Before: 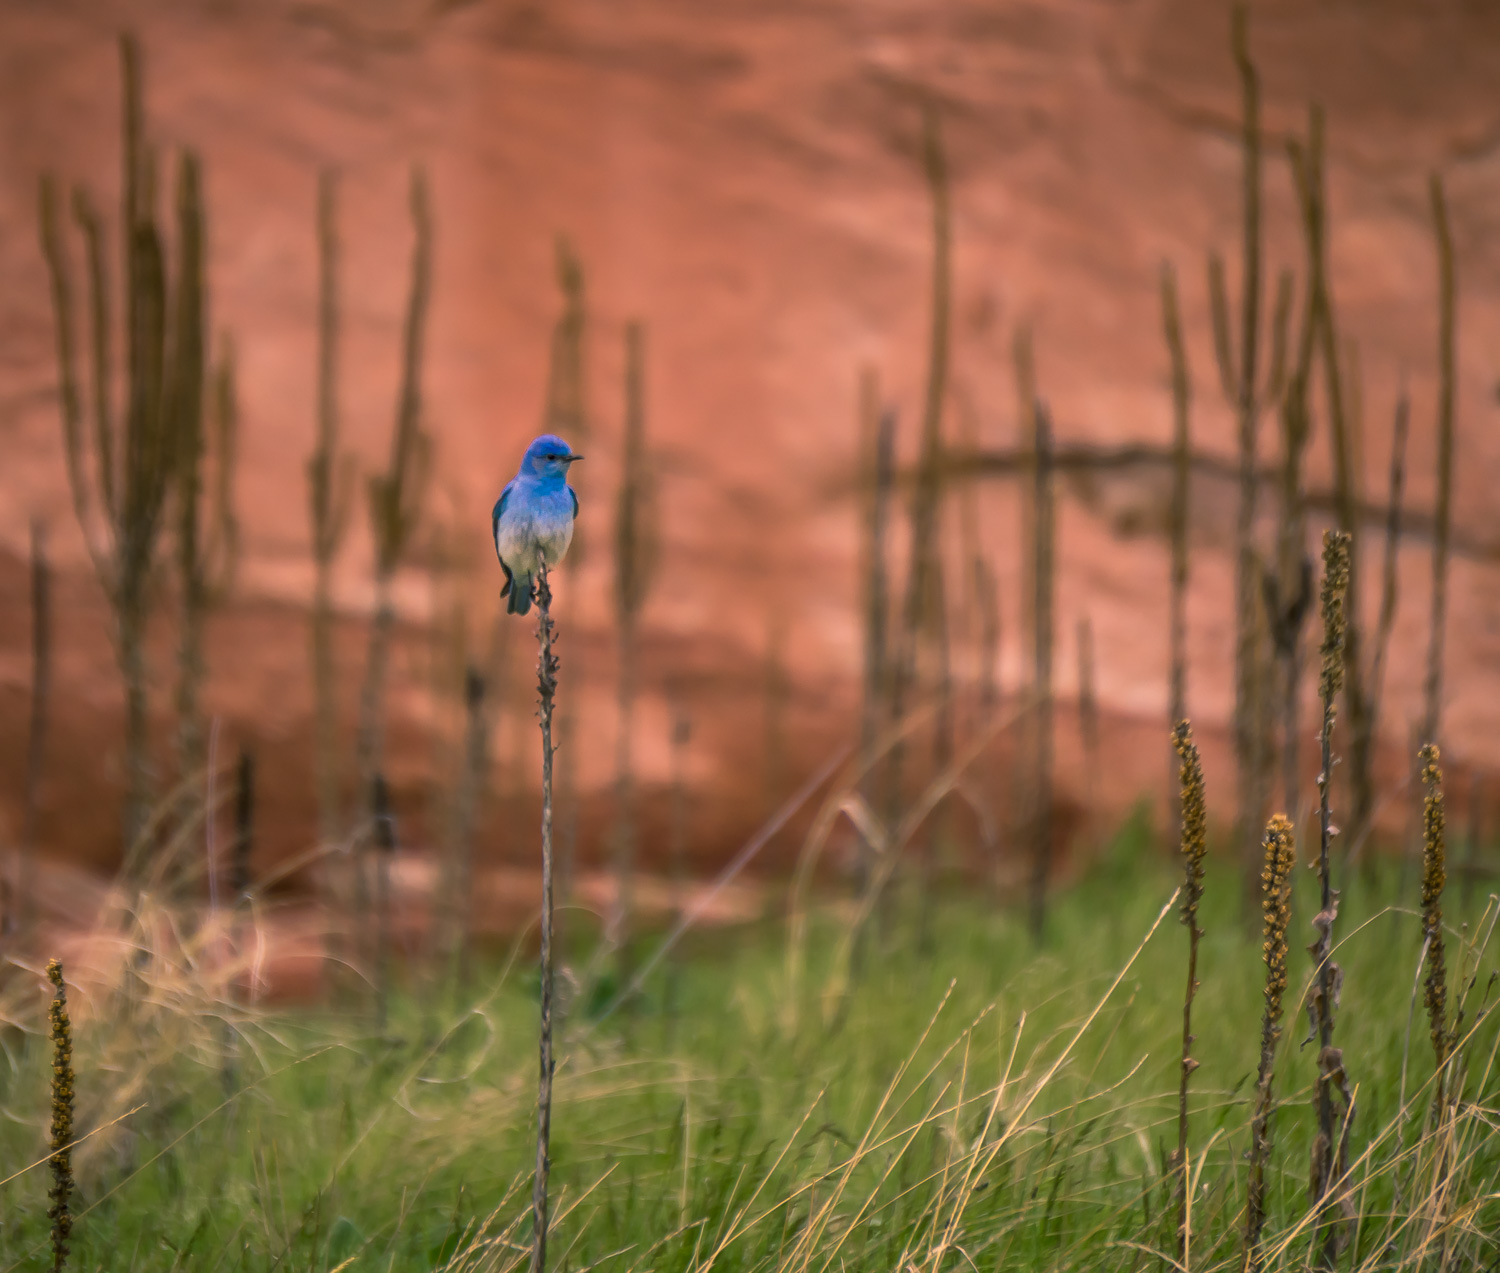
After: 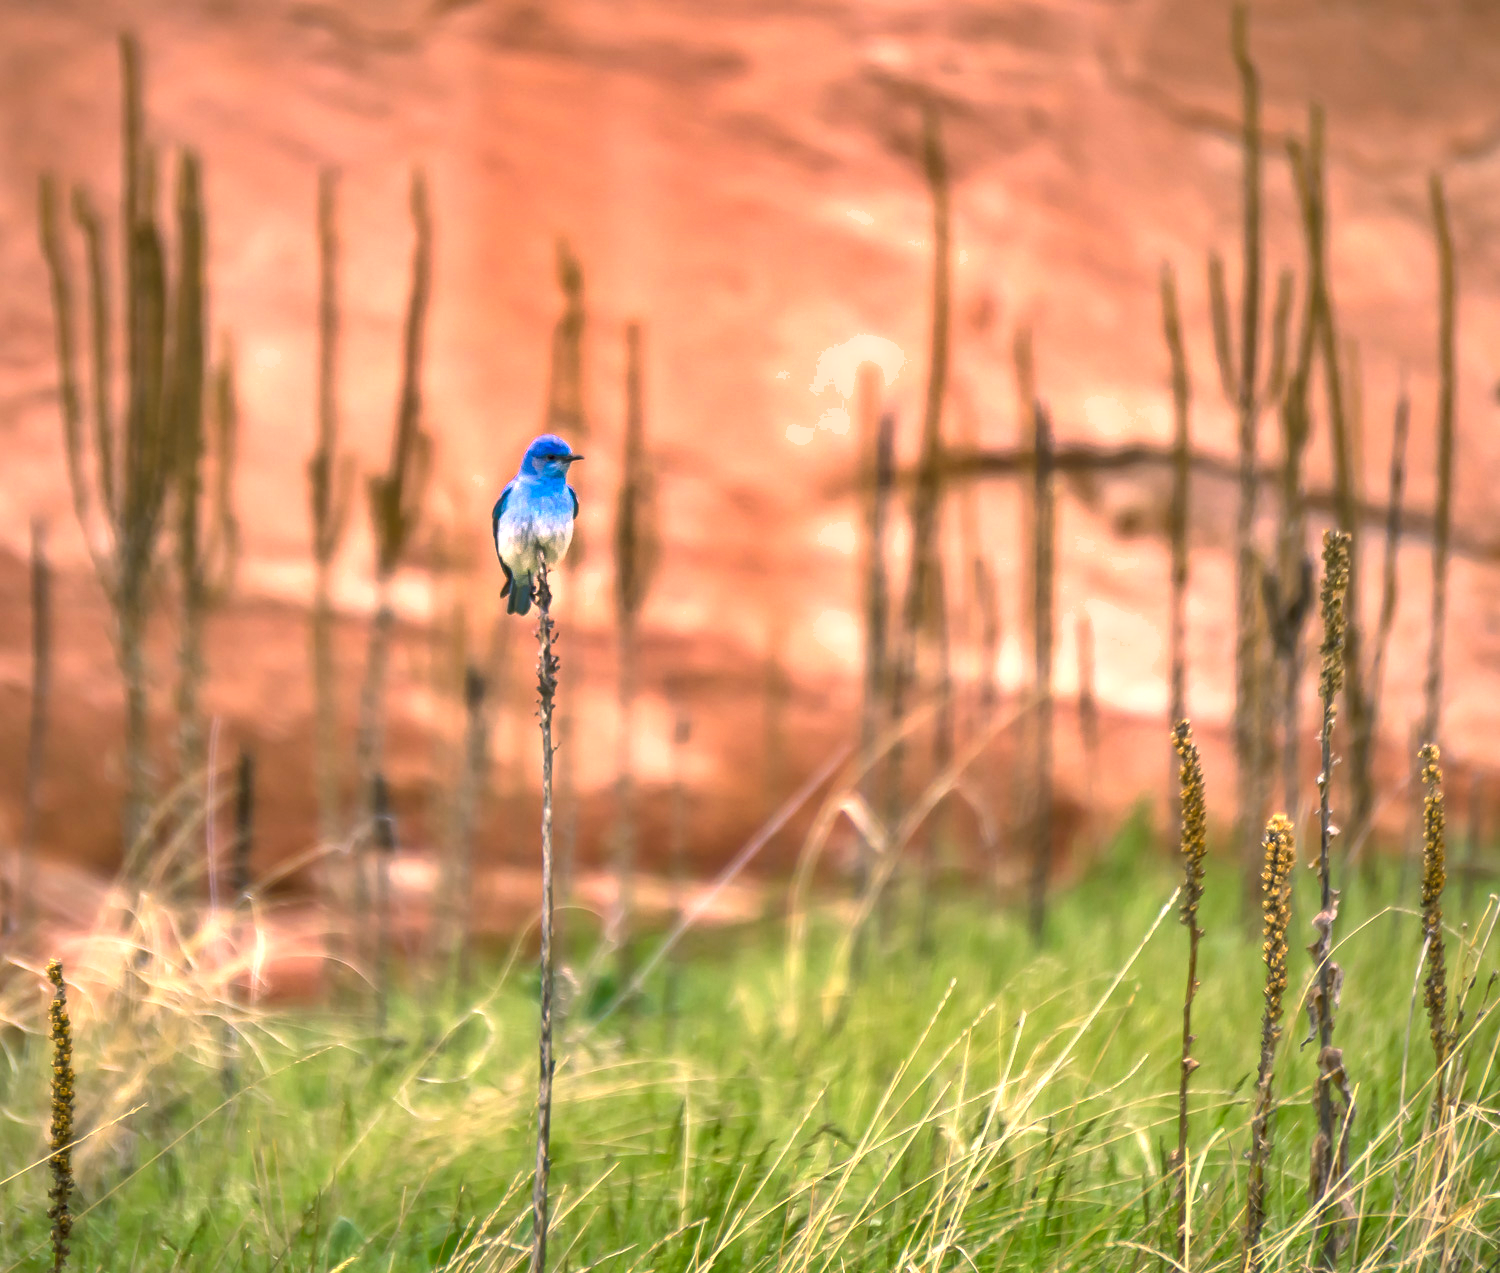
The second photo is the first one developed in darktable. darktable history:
exposure: black level correction 0, exposure 1.461 EV, compensate highlight preservation false
shadows and highlights: shadows 11.3, white point adjustment 1.13, soften with gaussian
